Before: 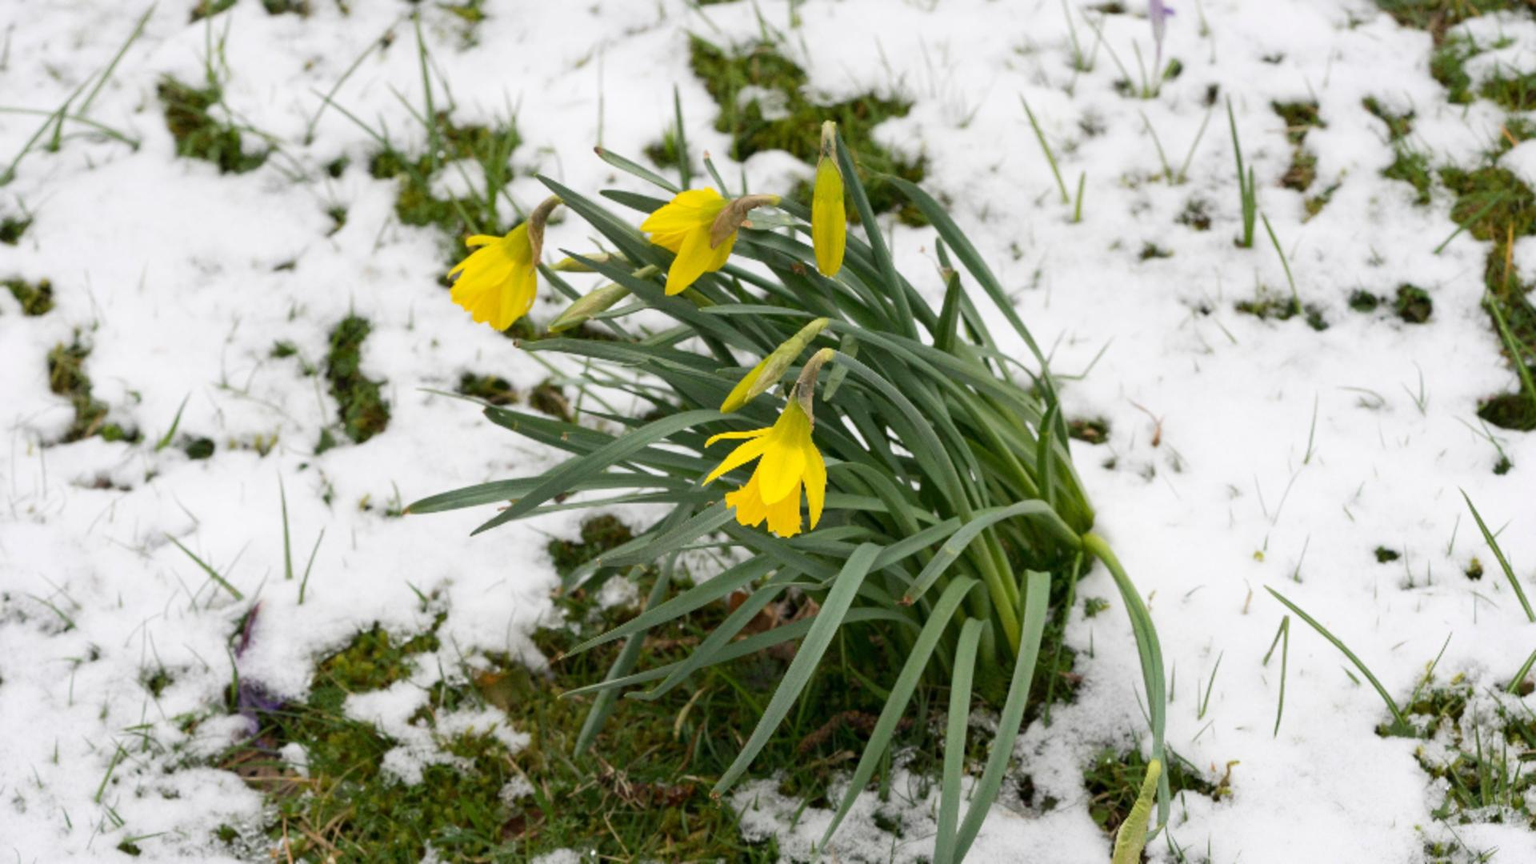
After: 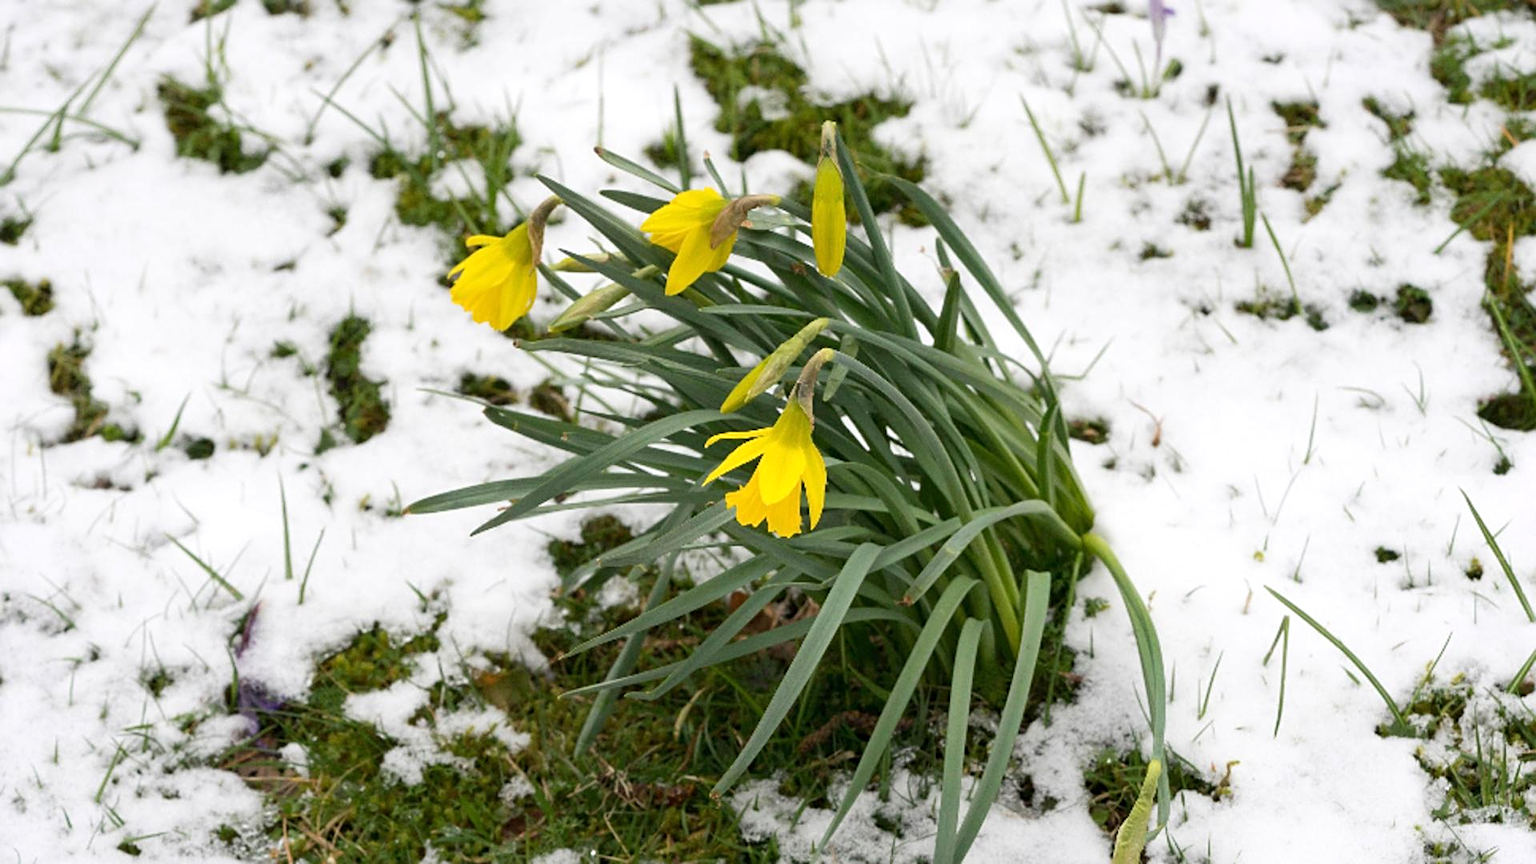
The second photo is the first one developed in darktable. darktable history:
sharpen: on, module defaults
exposure: exposure 0.133 EV, compensate highlight preservation false
